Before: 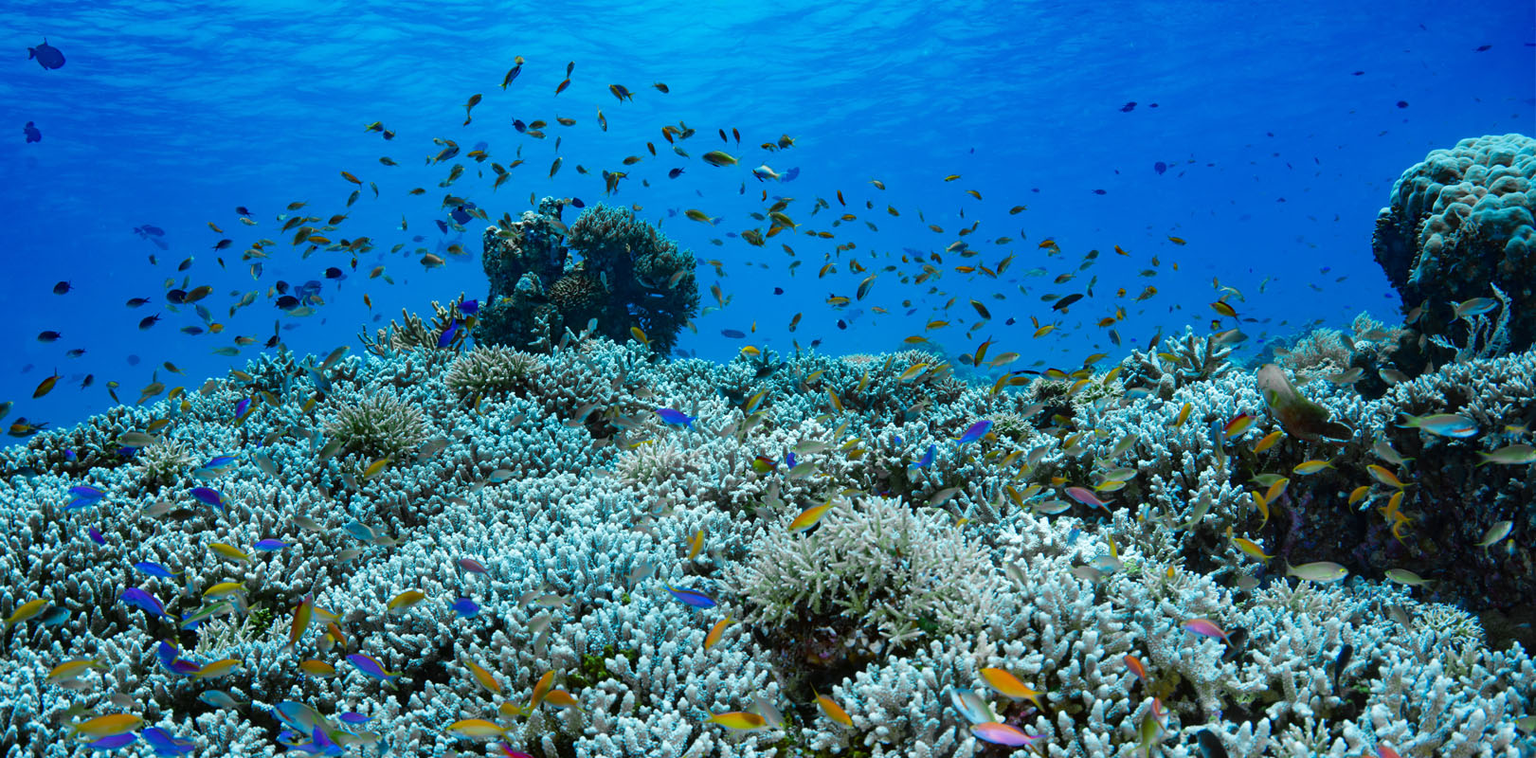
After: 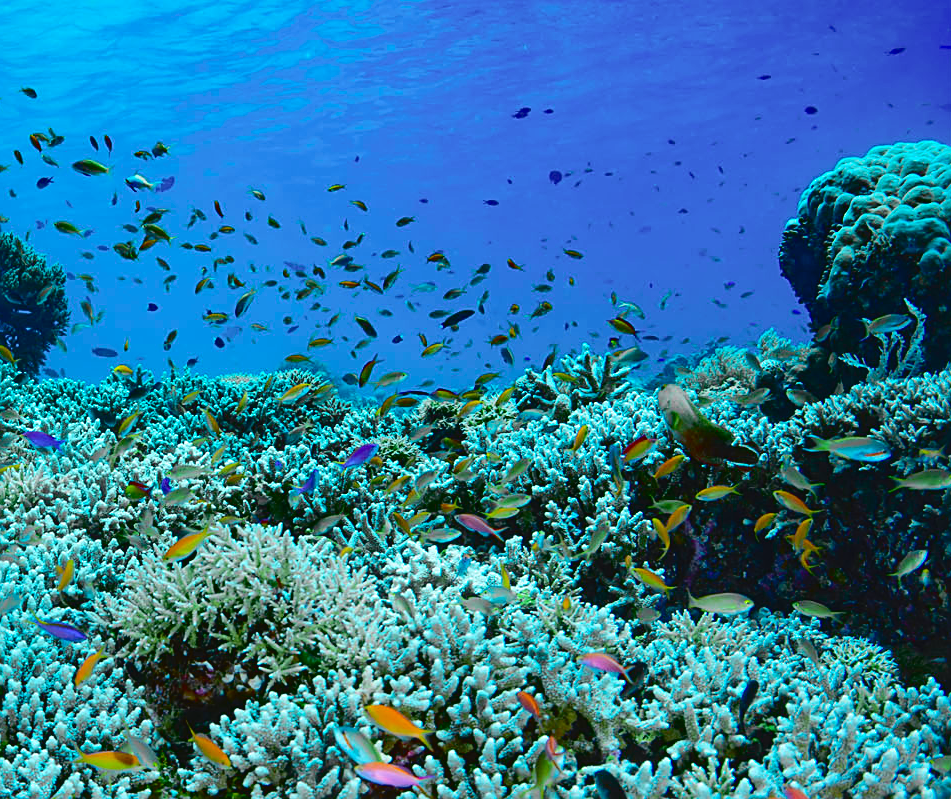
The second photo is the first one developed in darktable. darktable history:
tone curve: curves: ch0 [(0, 0.023) (0.132, 0.075) (0.256, 0.2) (0.454, 0.495) (0.708, 0.78) (0.844, 0.896) (1, 0.98)]; ch1 [(0, 0) (0.37, 0.308) (0.478, 0.46) (0.499, 0.5) (0.513, 0.508) (0.526, 0.533) (0.59, 0.612) (0.764, 0.804) (1, 1)]; ch2 [(0, 0) (0.312, 0.313) (0.461, 0.454) (0.48, 0.477) (0.503, 0.5) (0.526, 0.54) (0.564, 0.595) (0.631, 0.676) (0.713, 0.767) (0.985, 0.966)], color space Lab, independent channels, preserve colors none
sharpen: on, module defaults
shadows and highlights: on, module defaults
crop: left 41.273%
